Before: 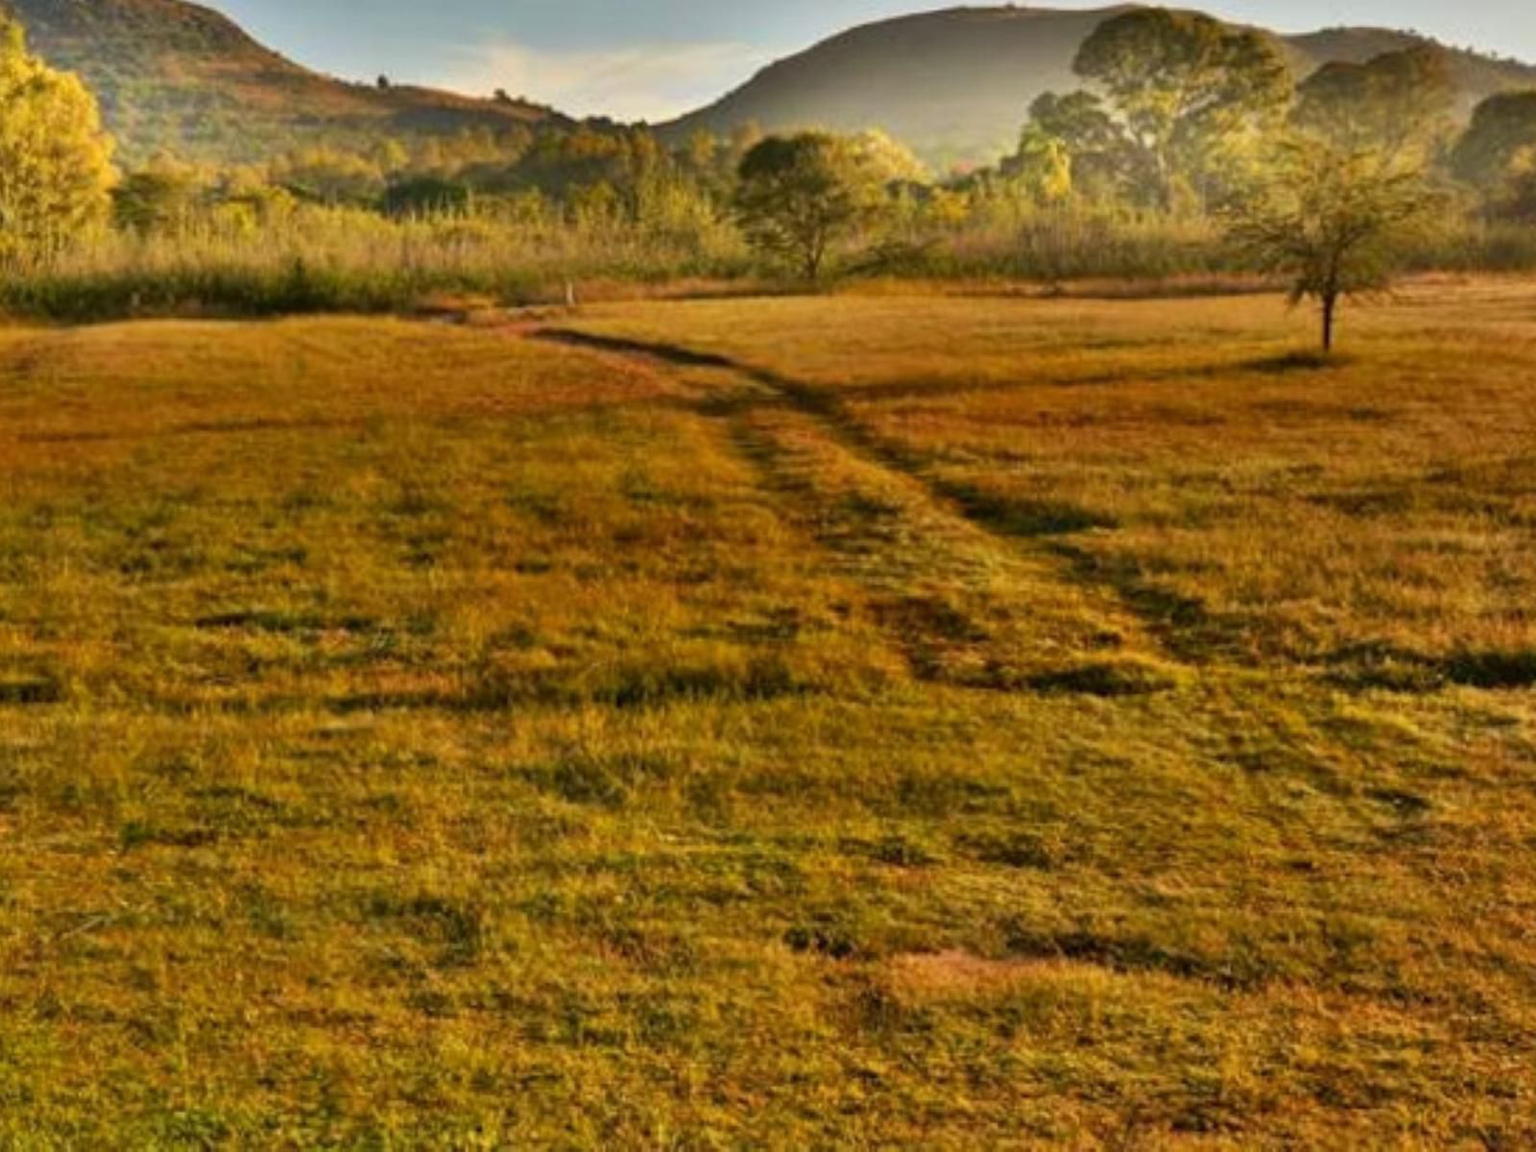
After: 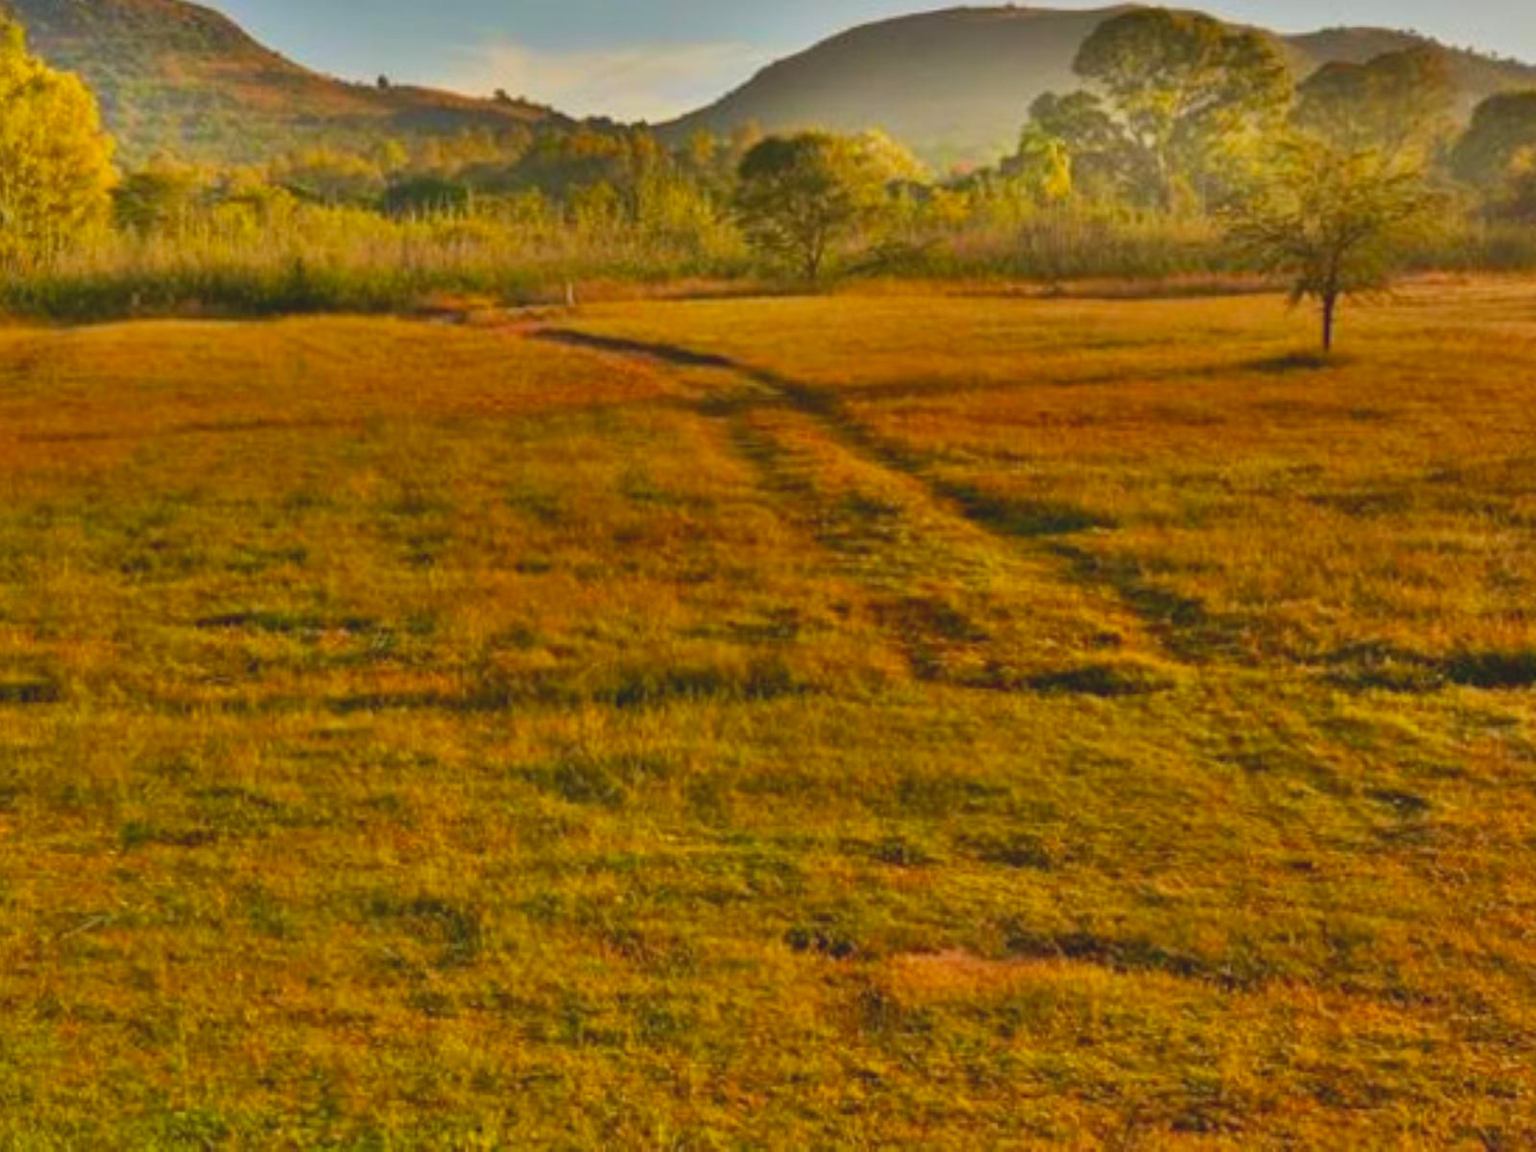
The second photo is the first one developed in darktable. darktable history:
contrast brightness saturation: contrast -0.21, saturation 0.187
